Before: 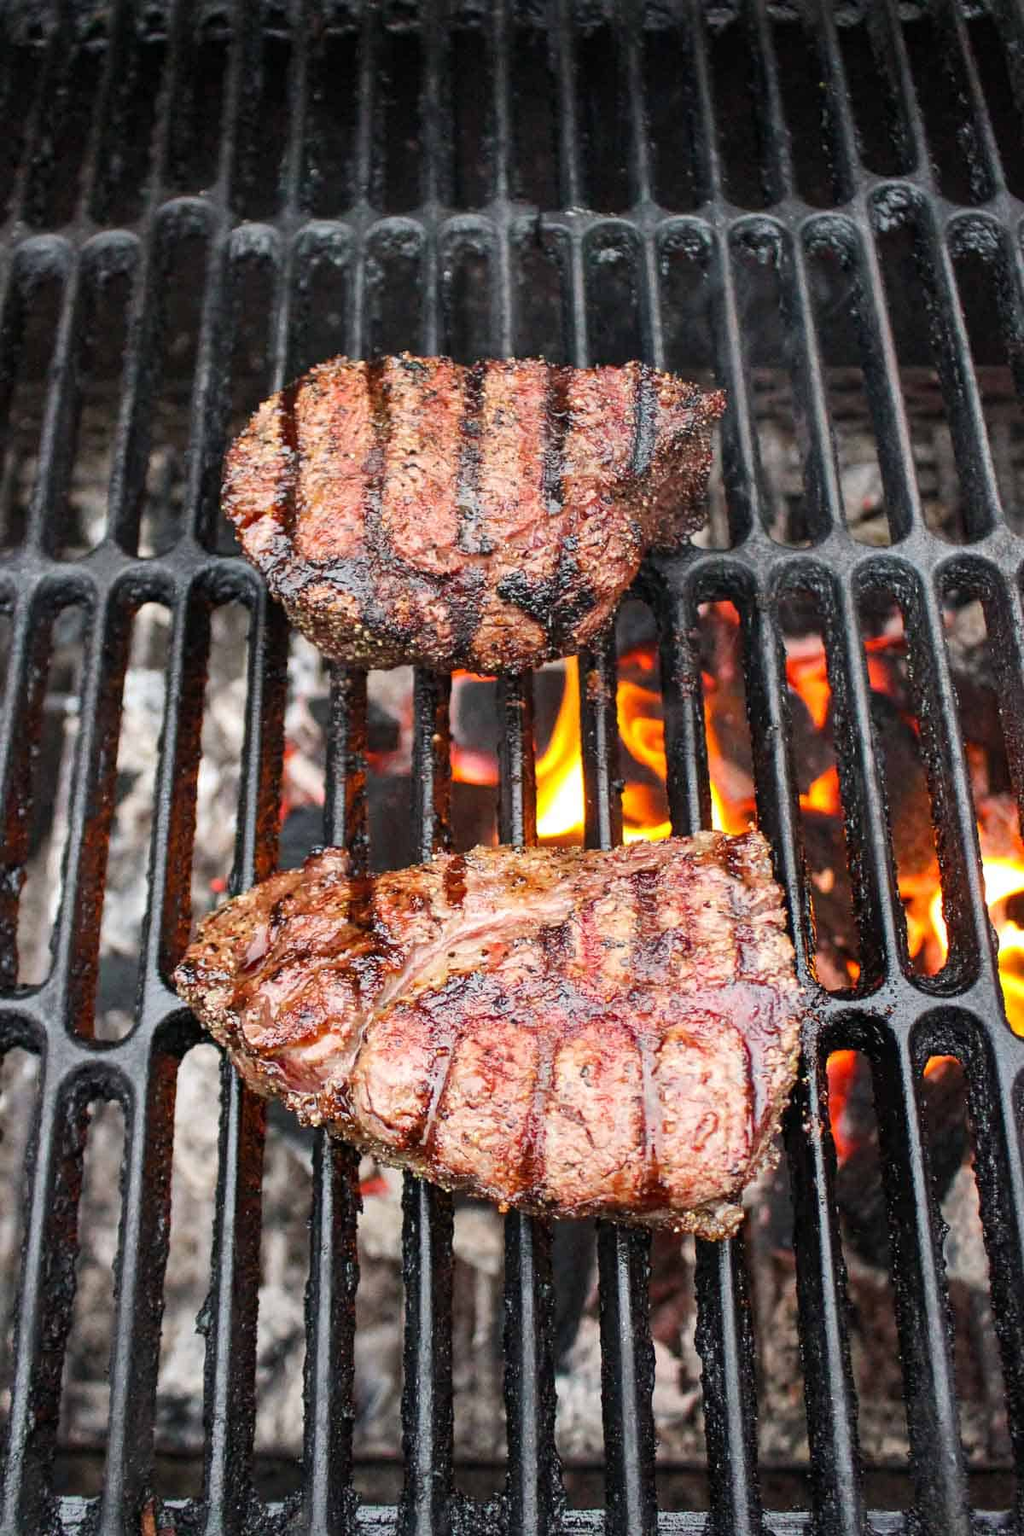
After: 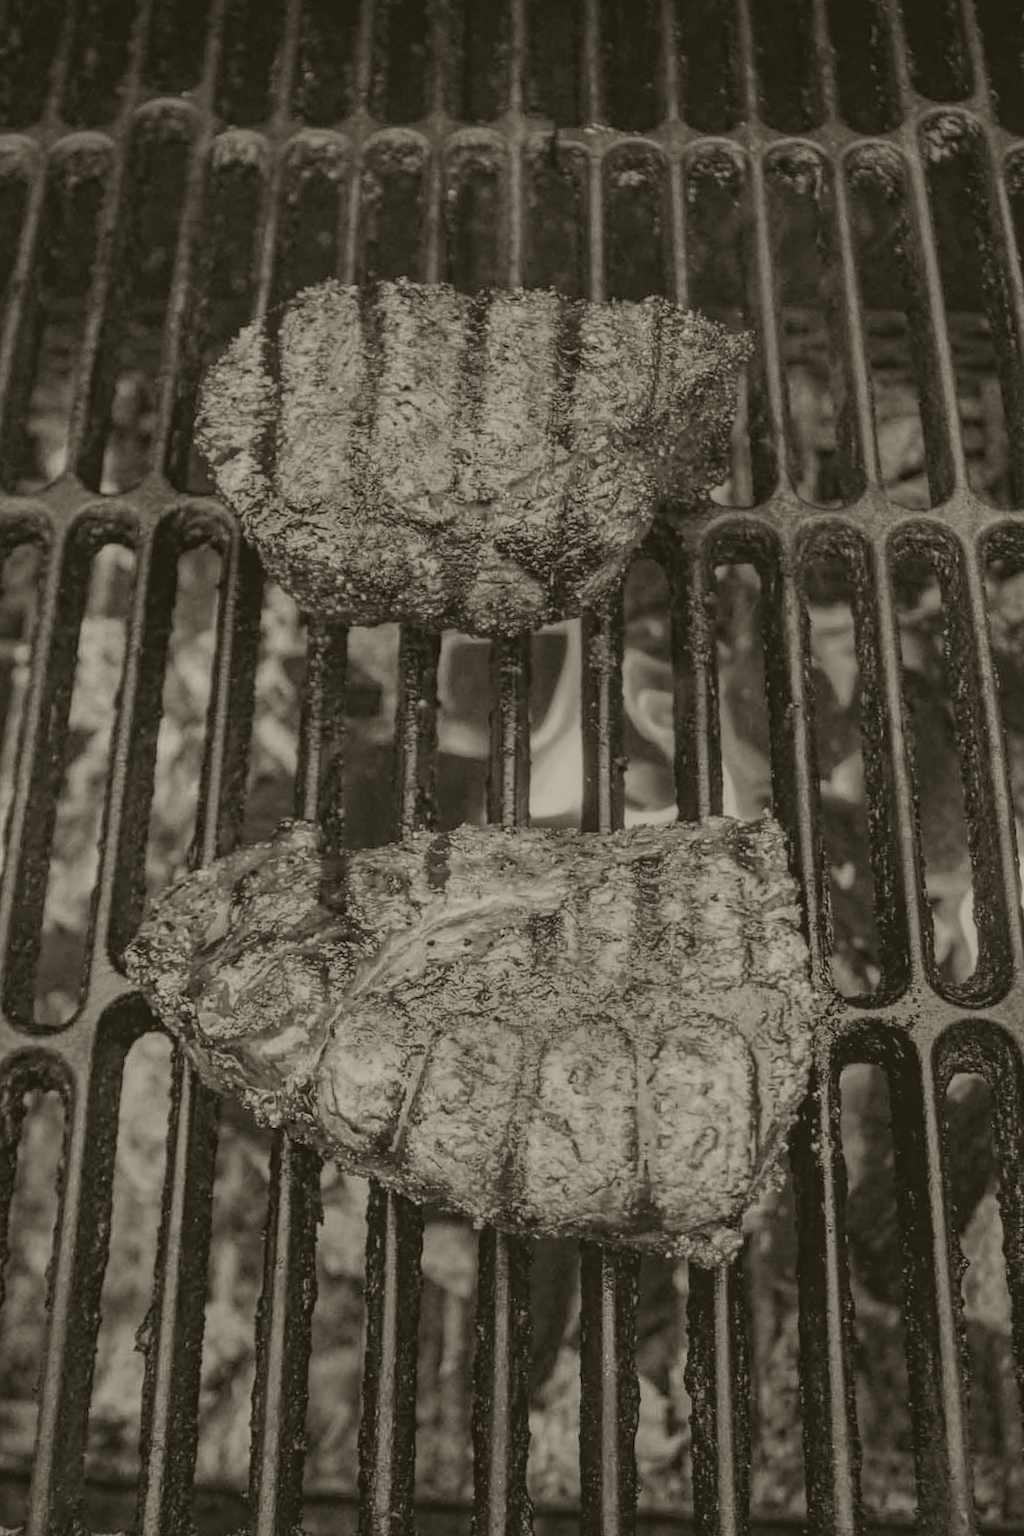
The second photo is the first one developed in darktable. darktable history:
haze removal: compatibility mode true, adaptive false
contrast brightness saturation: saturation -0.05
exposure: compensate highlight preservation false
colorize: hue 41.44°, saturation 22%, source mix 60%, lightness 10.61%
tone equalizer: on, module defaults
local contrast: on, module defaults
crop and rotate: angle -1.96°, left 3.097%, top 4.154%, right 1.586%, bottom 0.529%
white balance: emerald 1
